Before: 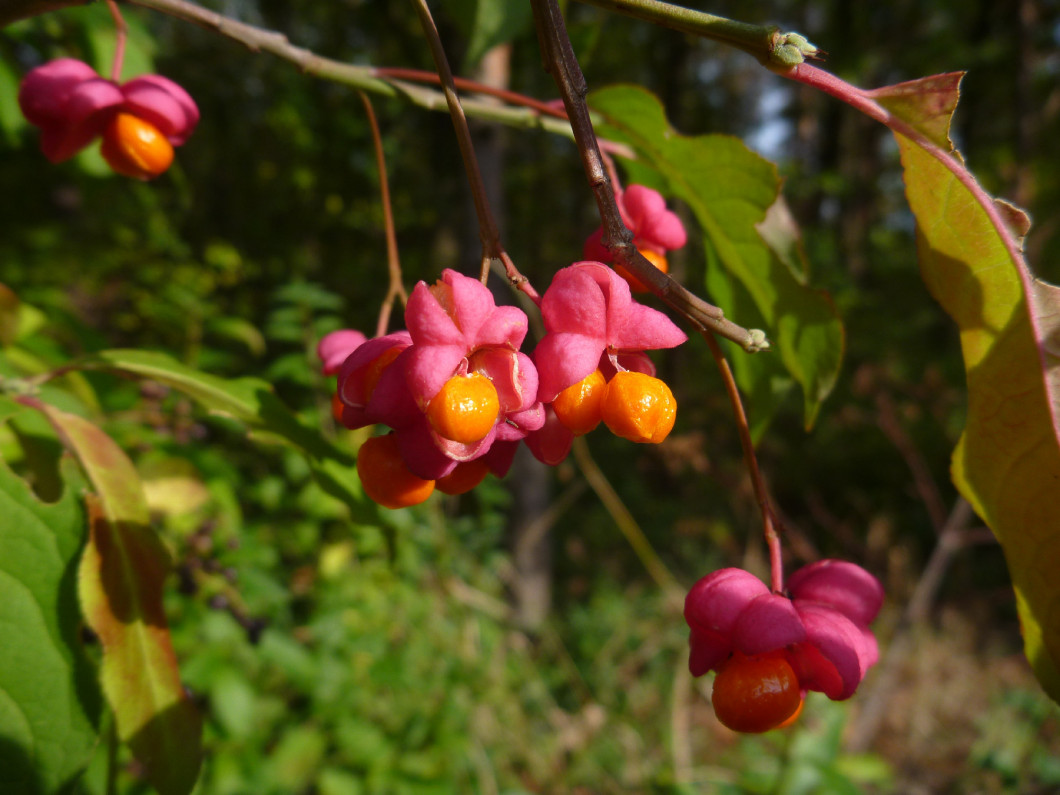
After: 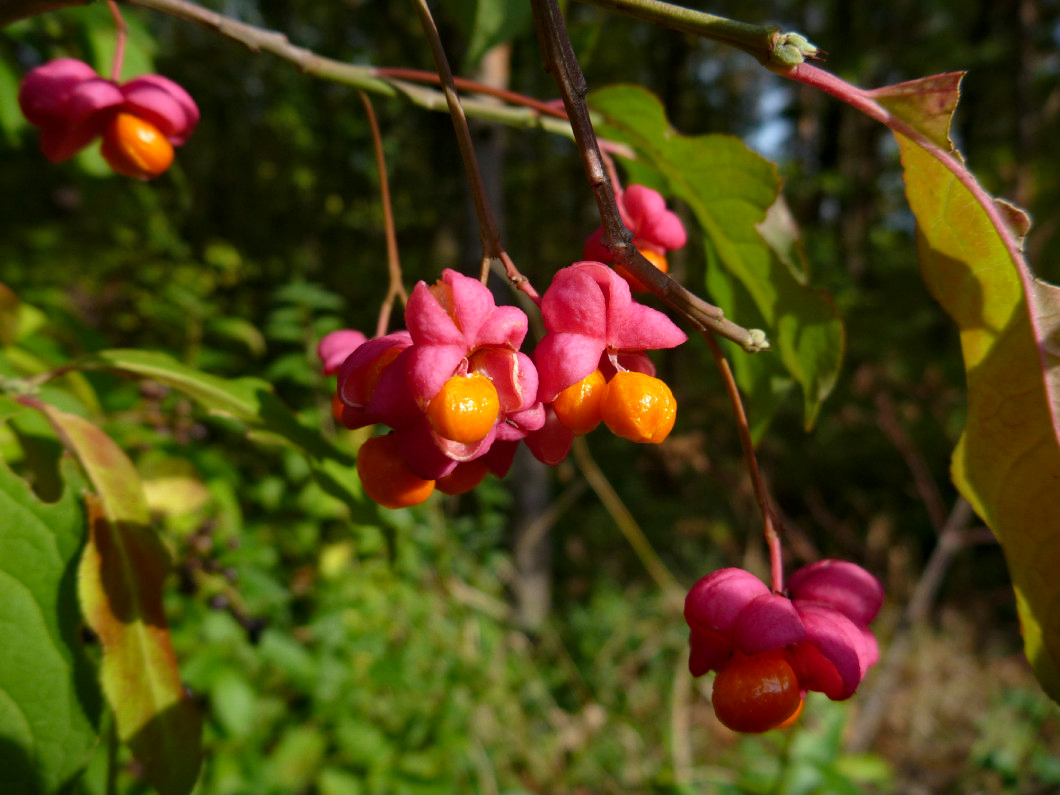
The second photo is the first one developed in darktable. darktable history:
local contrast: mode bilateral grid, contrast 20, coarseness 50, detail 120%, midtone range 0.2
haze removal: compatibility mode true, adaptive false
